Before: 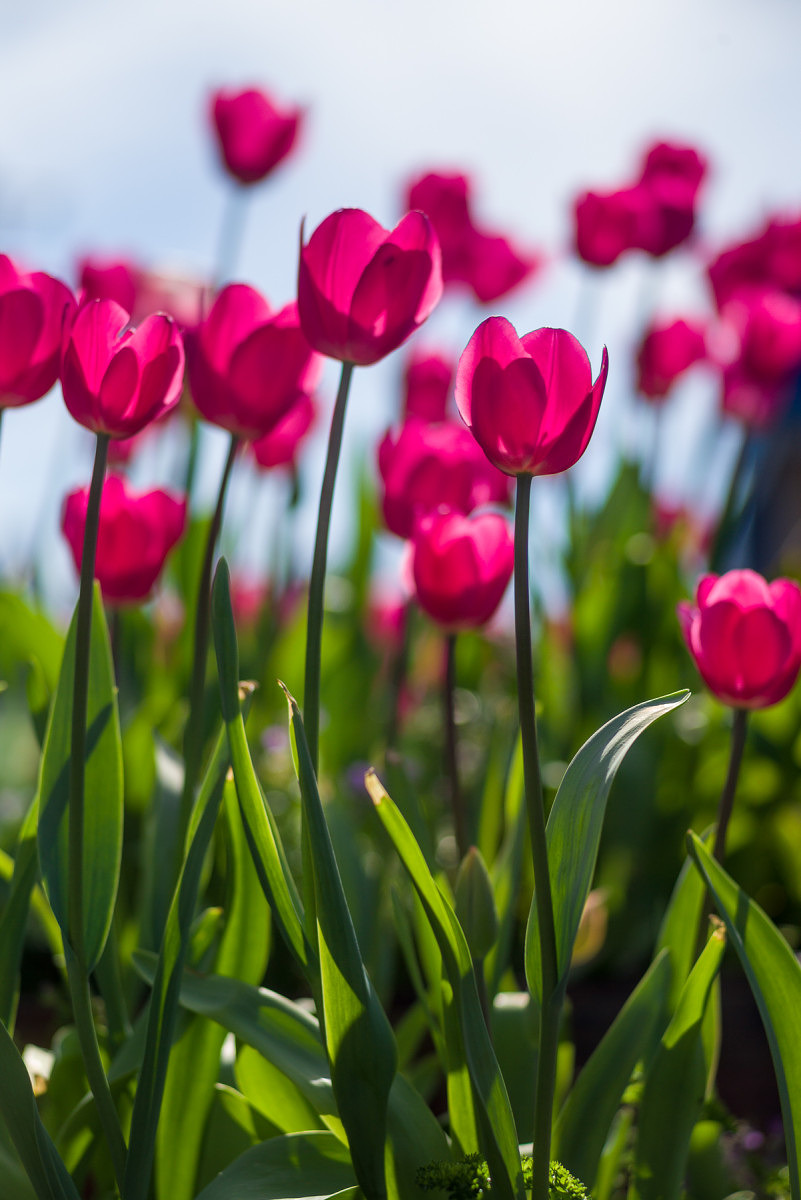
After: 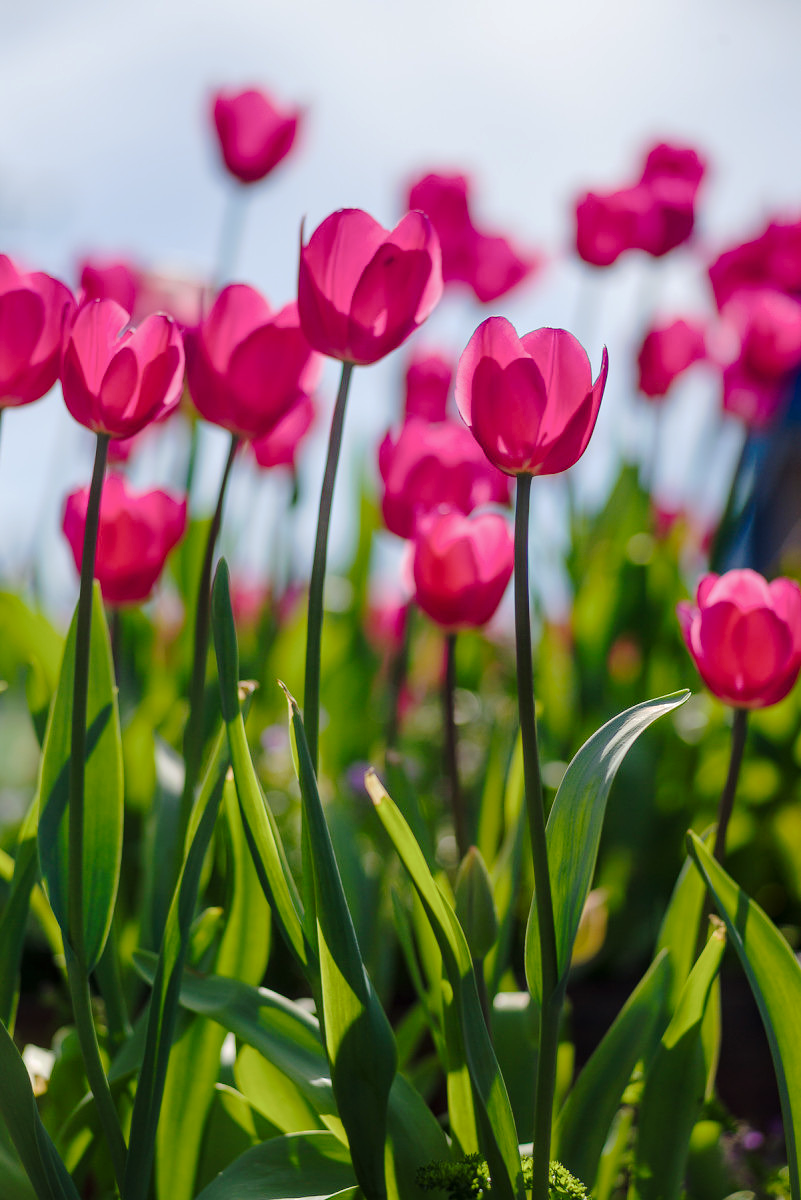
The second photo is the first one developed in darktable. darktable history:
tone curve: curves: ch0 [(0, 0) (0.003, 0.004) (0.011, 0.01) (0.025, 0.025) (0.044, 0.042) (0.069, 0.064) (0.1, 0.093) (0.136, 0.13) (0.177, 0.182) (0.224, 0.241) (0.277, 0.322) (0.335, 0.409) (0.399, 0.482) (0.468, 0.551) (0.543, 0.606) (0.623, 0.672) (0.709, 0.73) (0.801, 0.81) (0.898, 0.885) (1, 1)], preserve colors none
white balance: emerald 1
